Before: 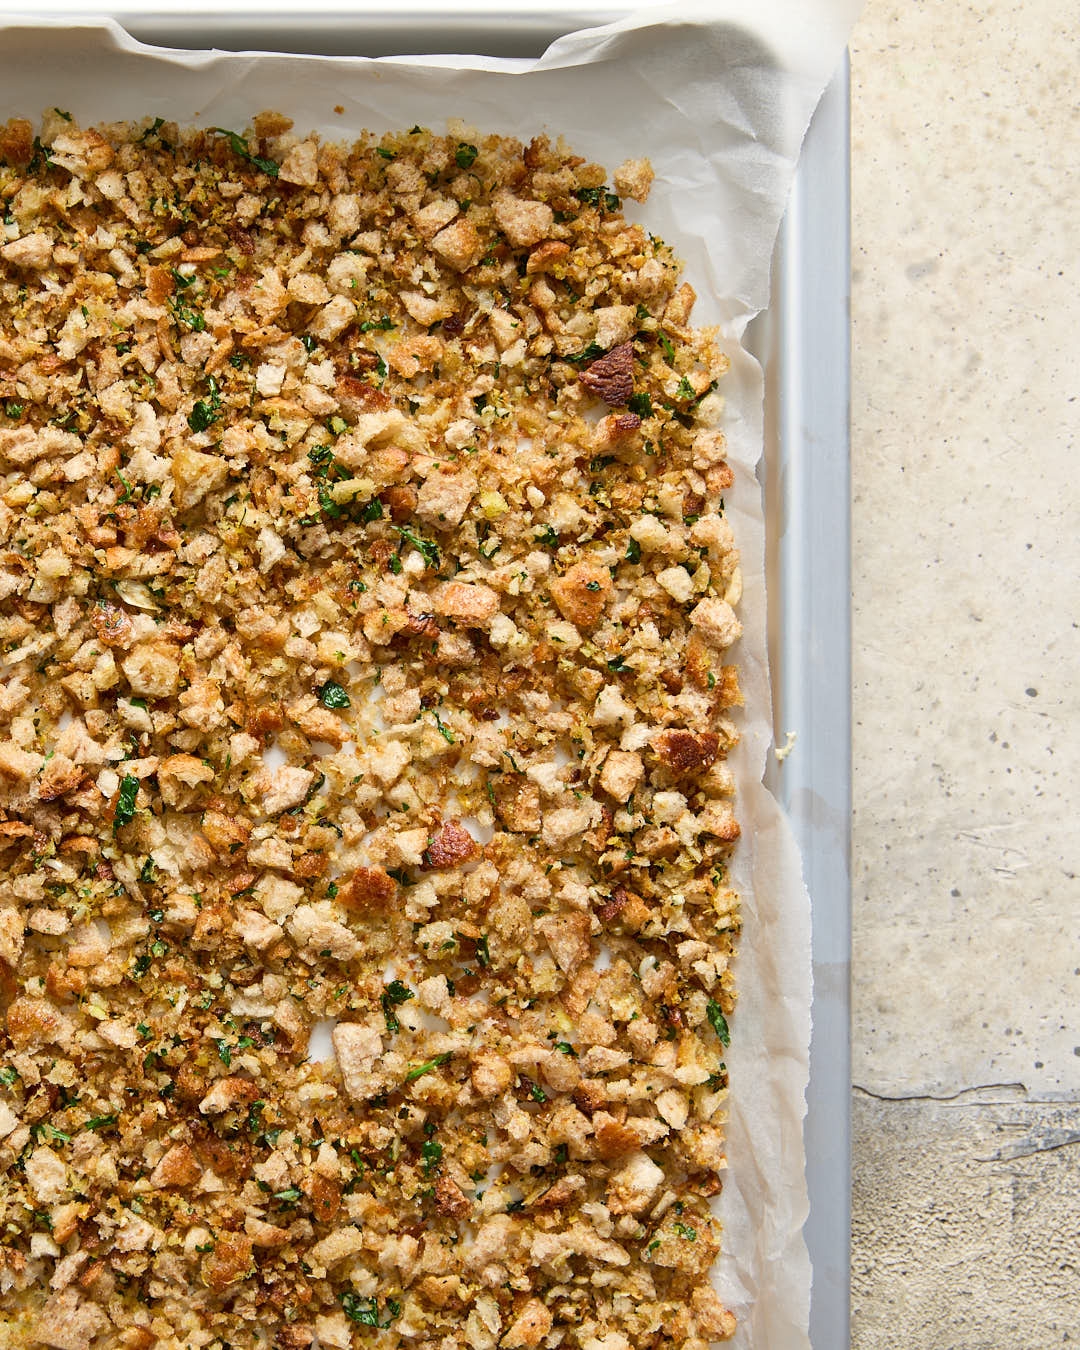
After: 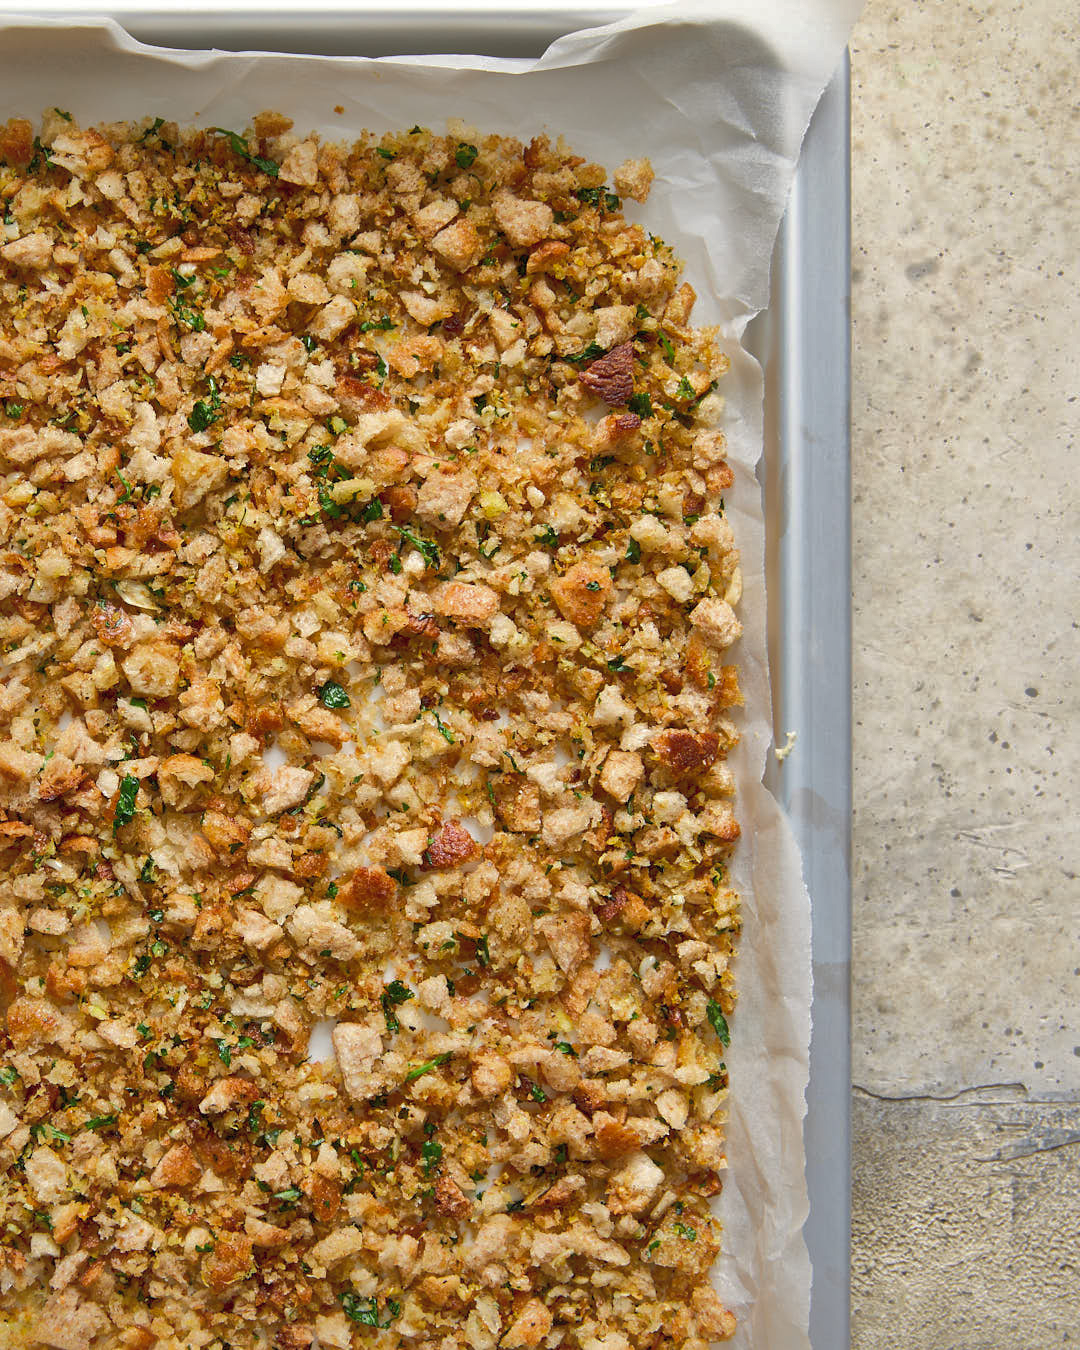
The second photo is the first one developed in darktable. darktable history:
shadows and highlights: shadows 59.55, highlights -60.03
